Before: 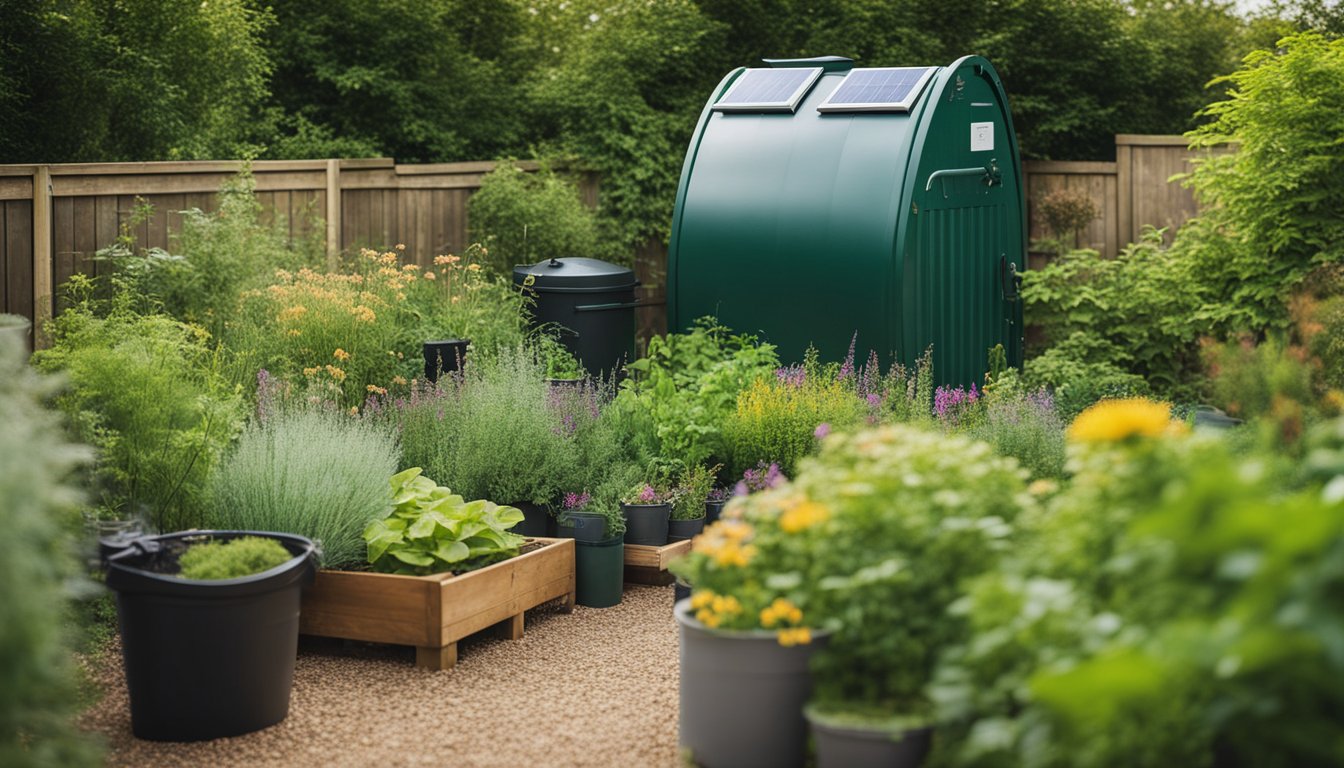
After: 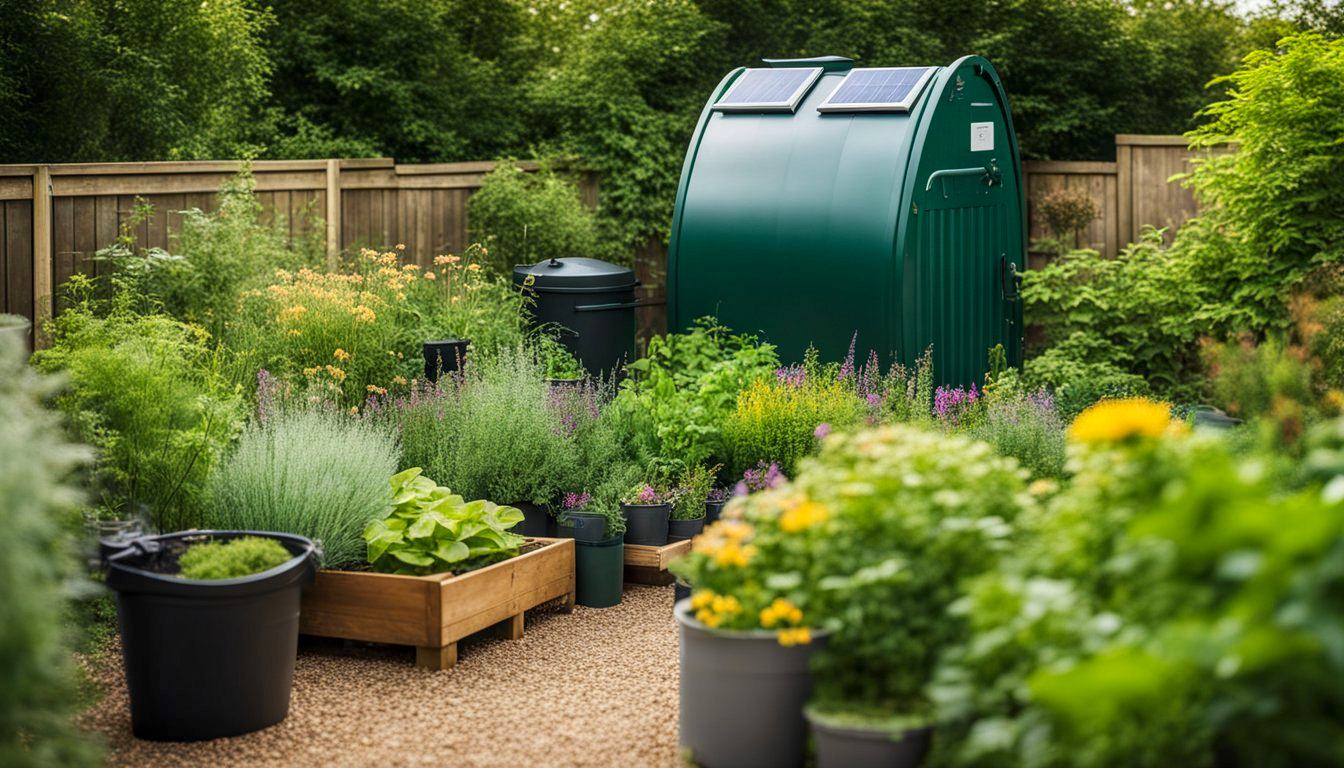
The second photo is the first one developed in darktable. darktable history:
local contrast: detail 130%
contrast brightness saturation: contrast 0.083, saturation 0.205
